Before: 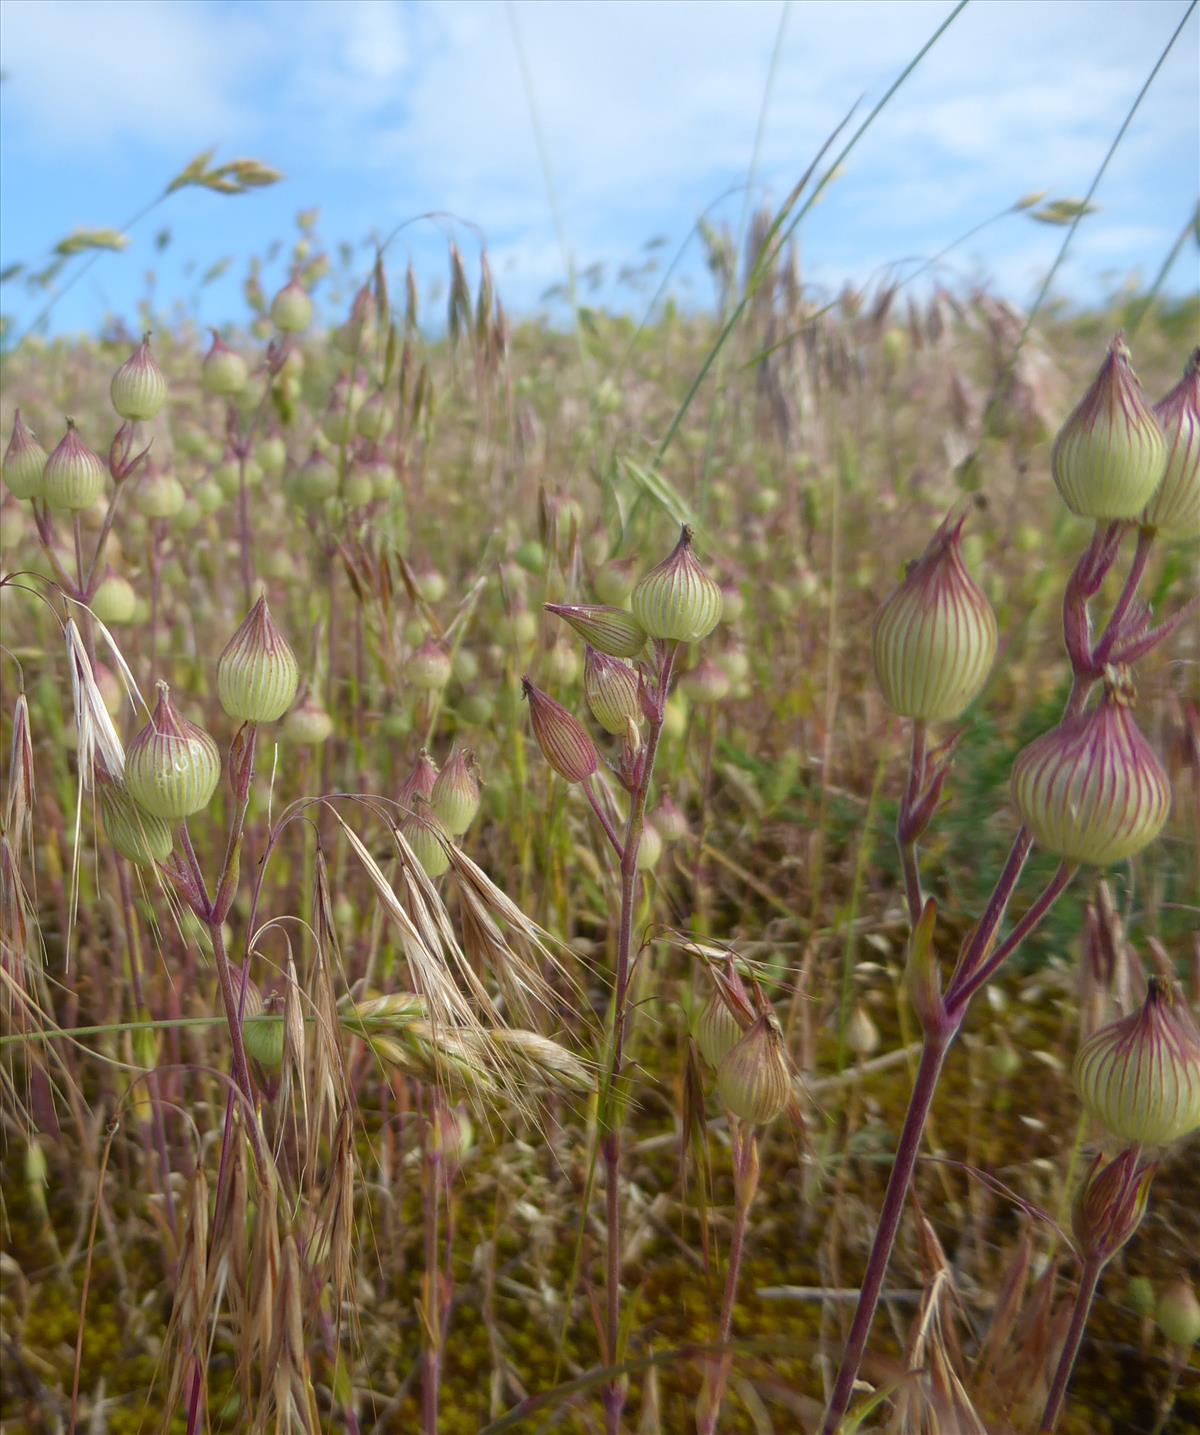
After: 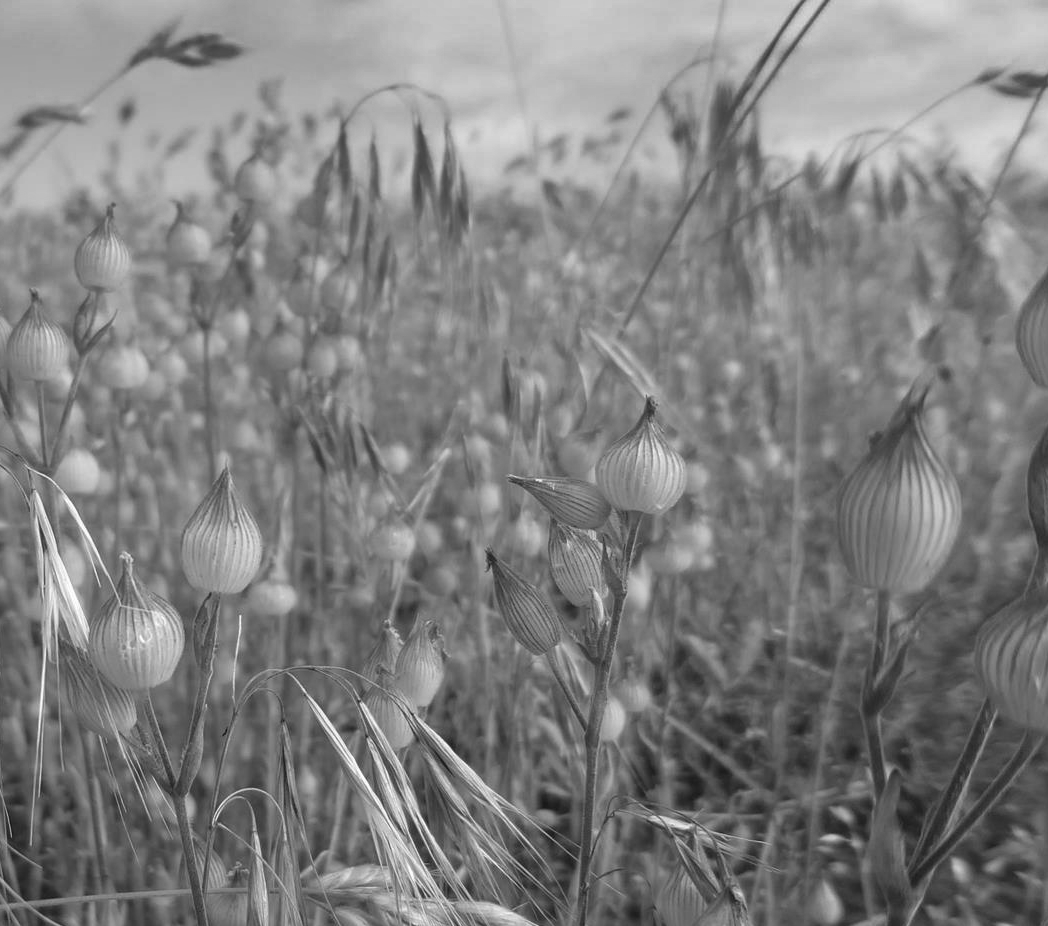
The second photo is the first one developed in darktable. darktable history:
shadows and highlights: shadows 30.63, highlights -63.22, shadows color adjustment 98%, highlights color adjustment 58.61%, soften with gaussian
monochrome: a -3.63, b -0.465
crop: left 3.015%, top 8.969%, right 9.647%, bottom 26.457%
color balance rgb: perceptual saturation grading › global saturation 20%, global vibrance 20%
